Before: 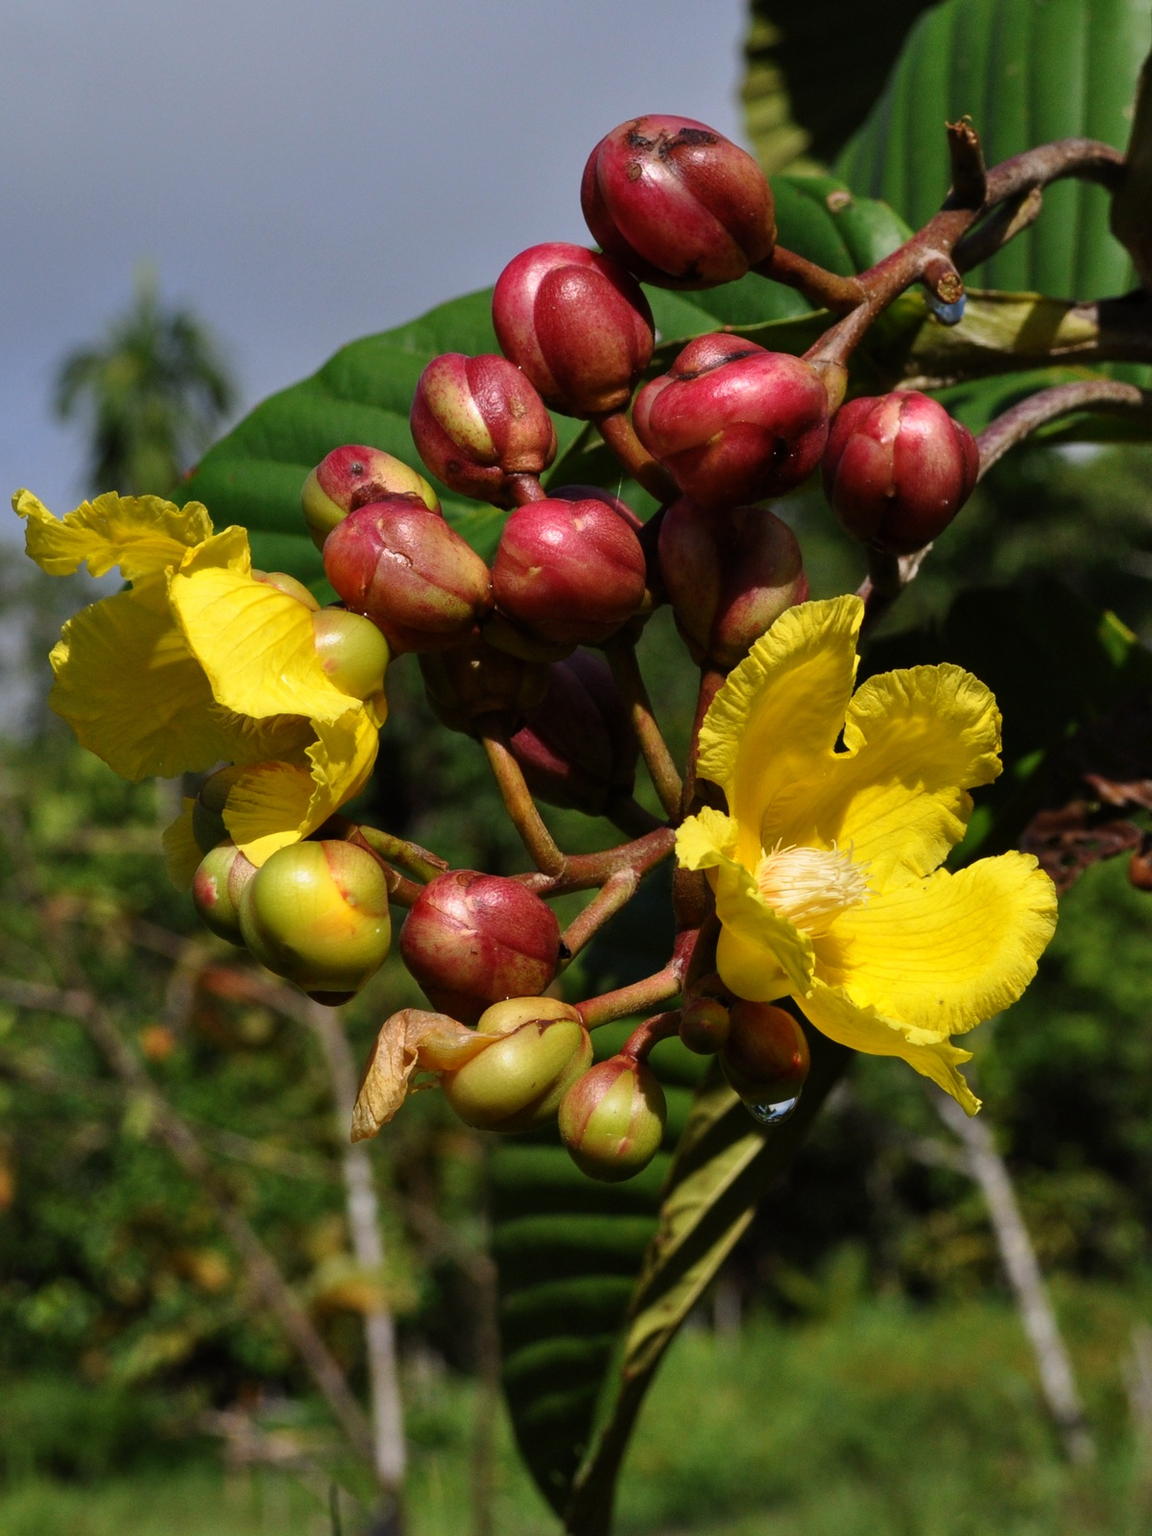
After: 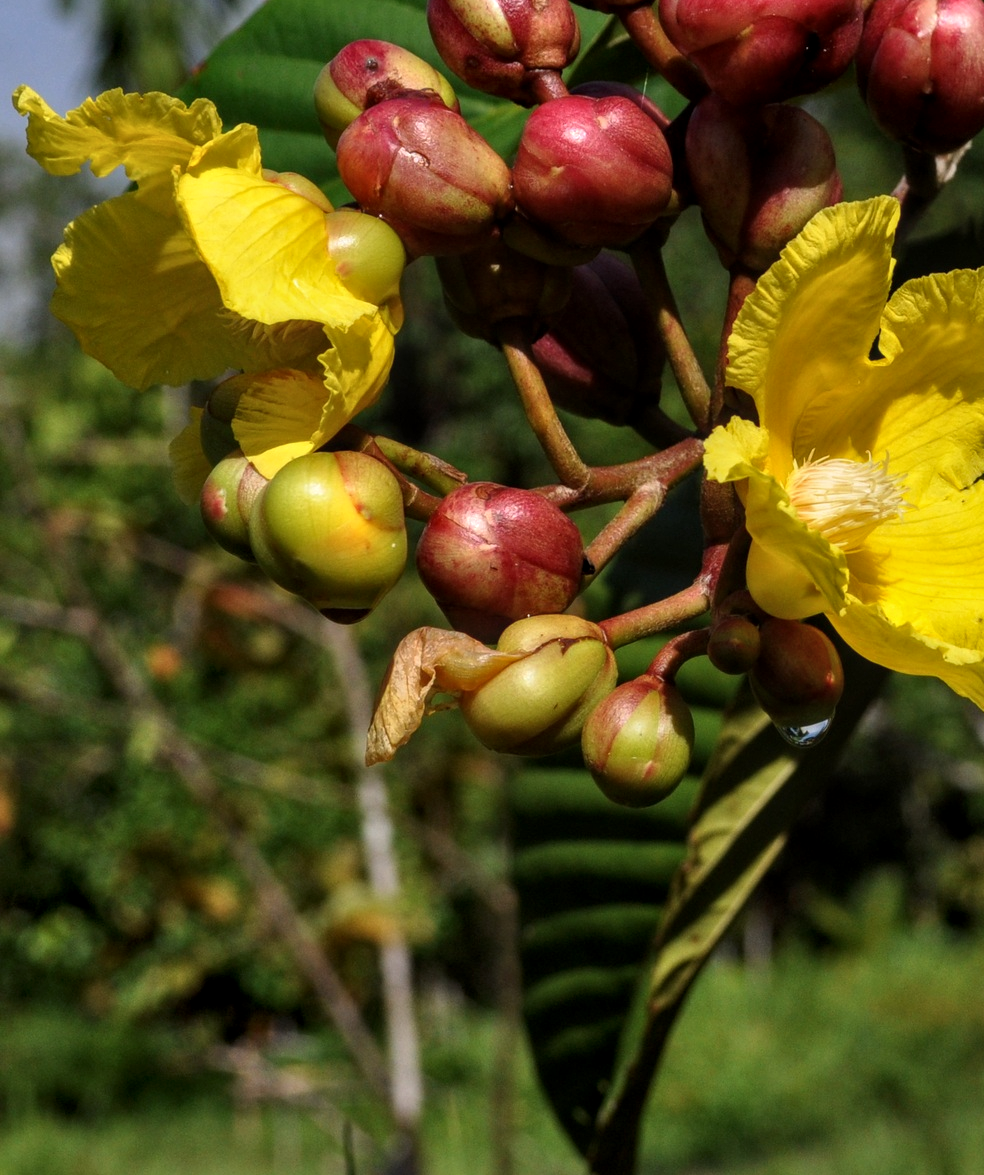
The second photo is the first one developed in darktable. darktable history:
crop: top 26.531%, right 17.959%
local contrast: on, module defaults
